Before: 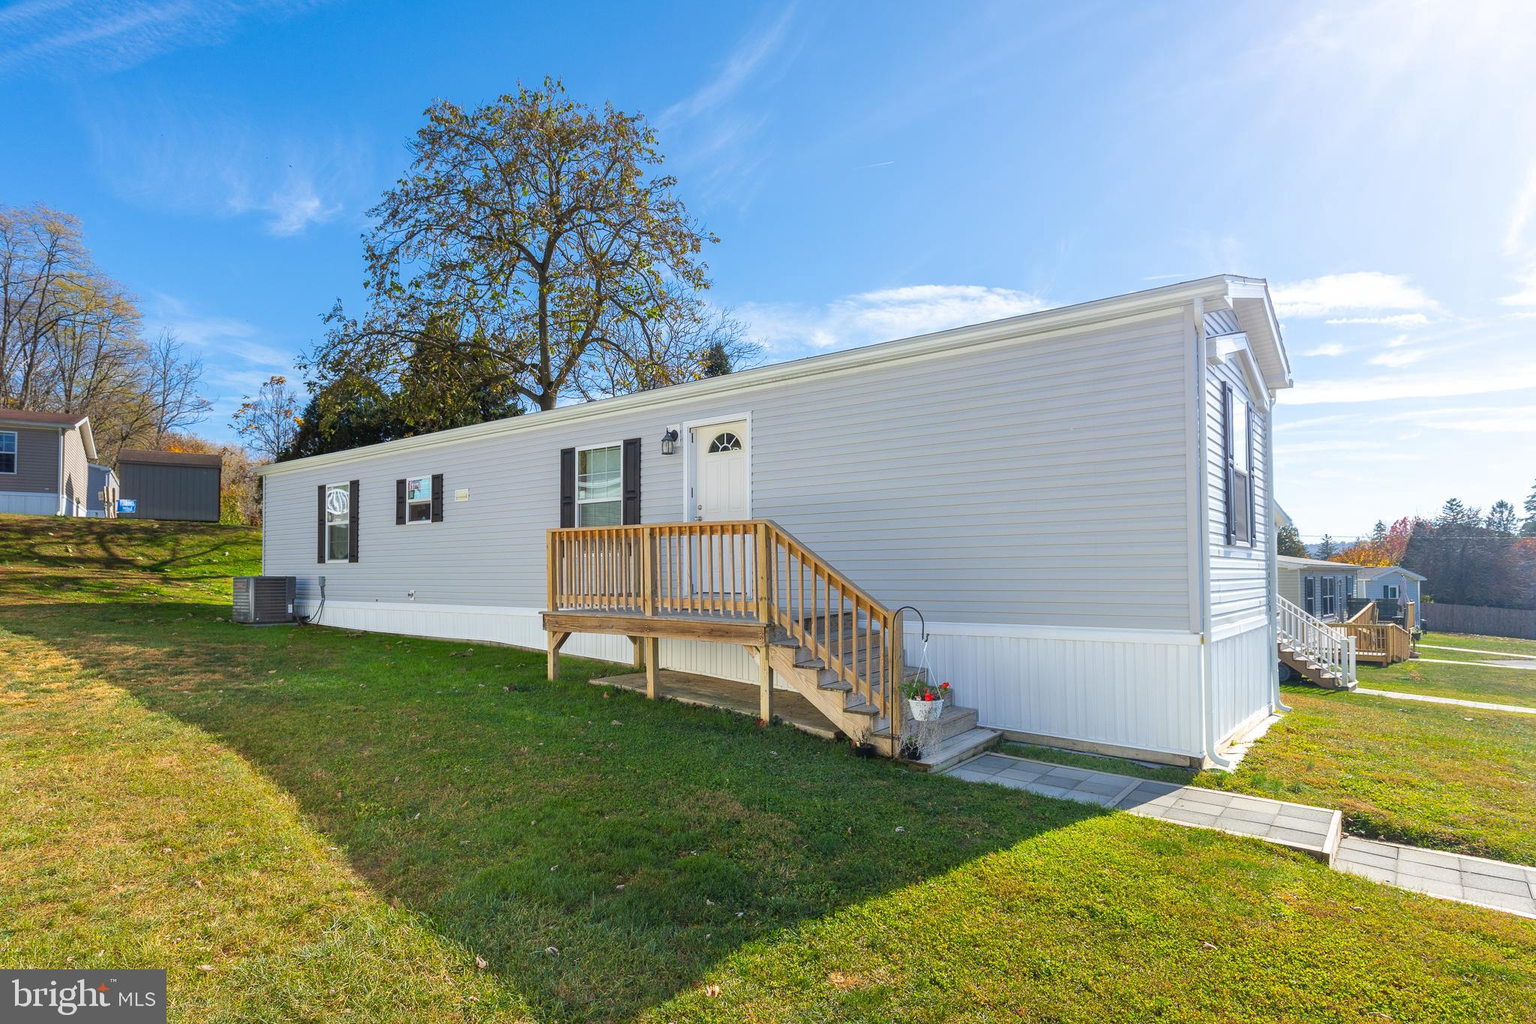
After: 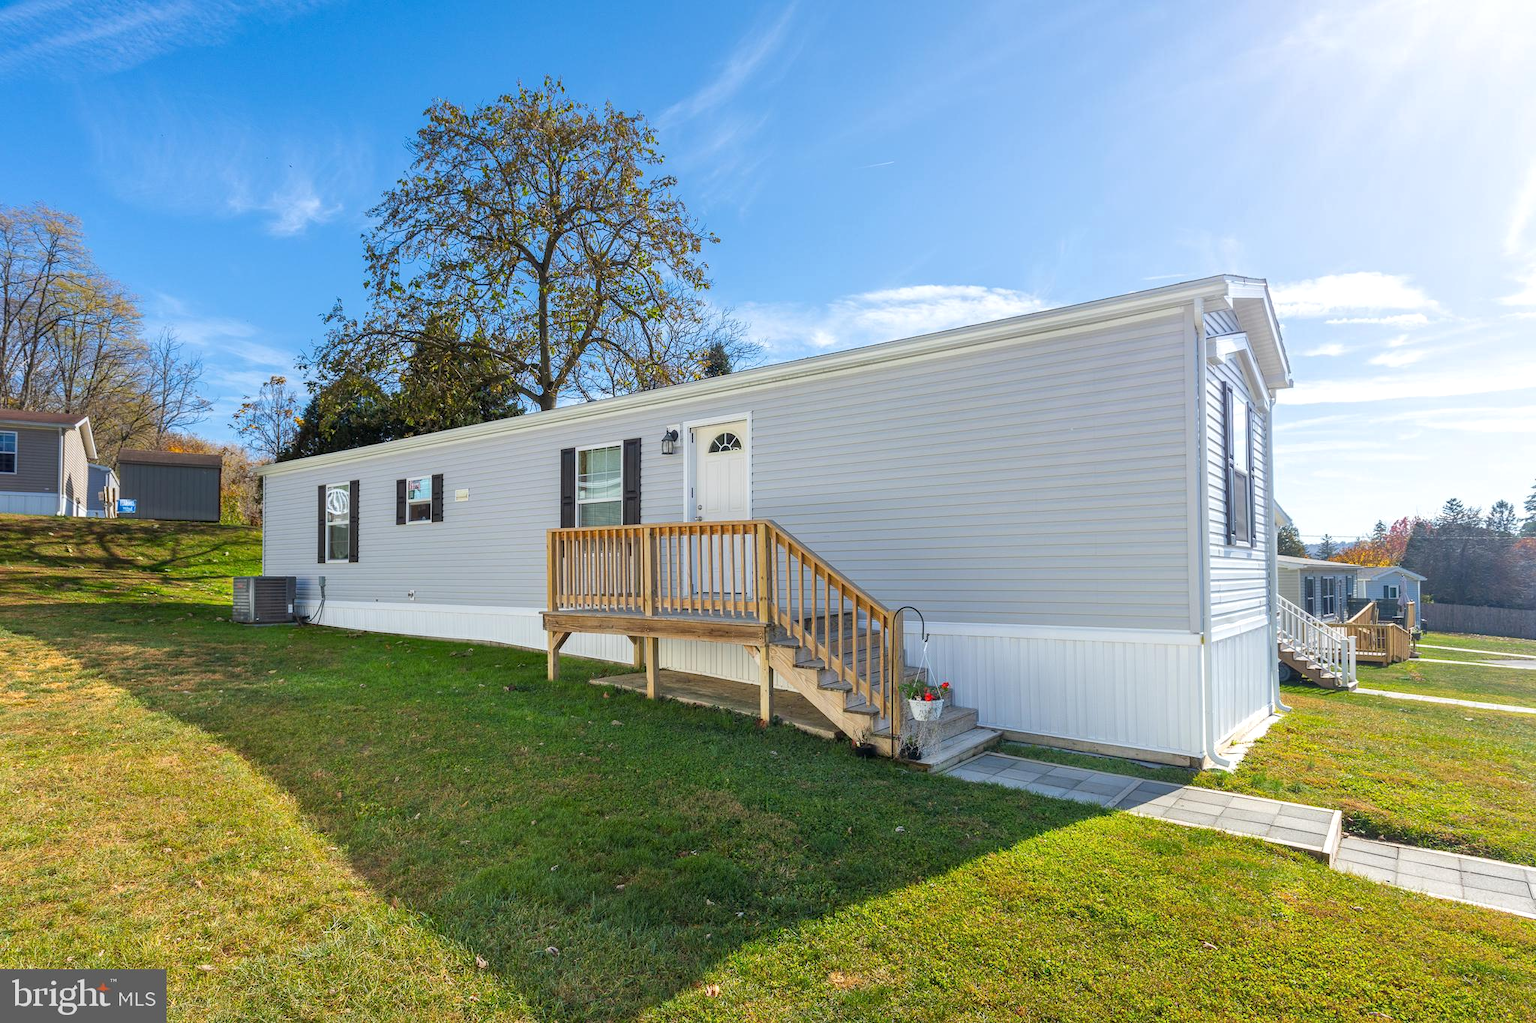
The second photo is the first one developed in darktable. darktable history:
exposure: compensate highlight preservation false
white balance: emerald 1
local contrast: highlights 100%, shadows 100%, detail 120%, midtone range 0.2
